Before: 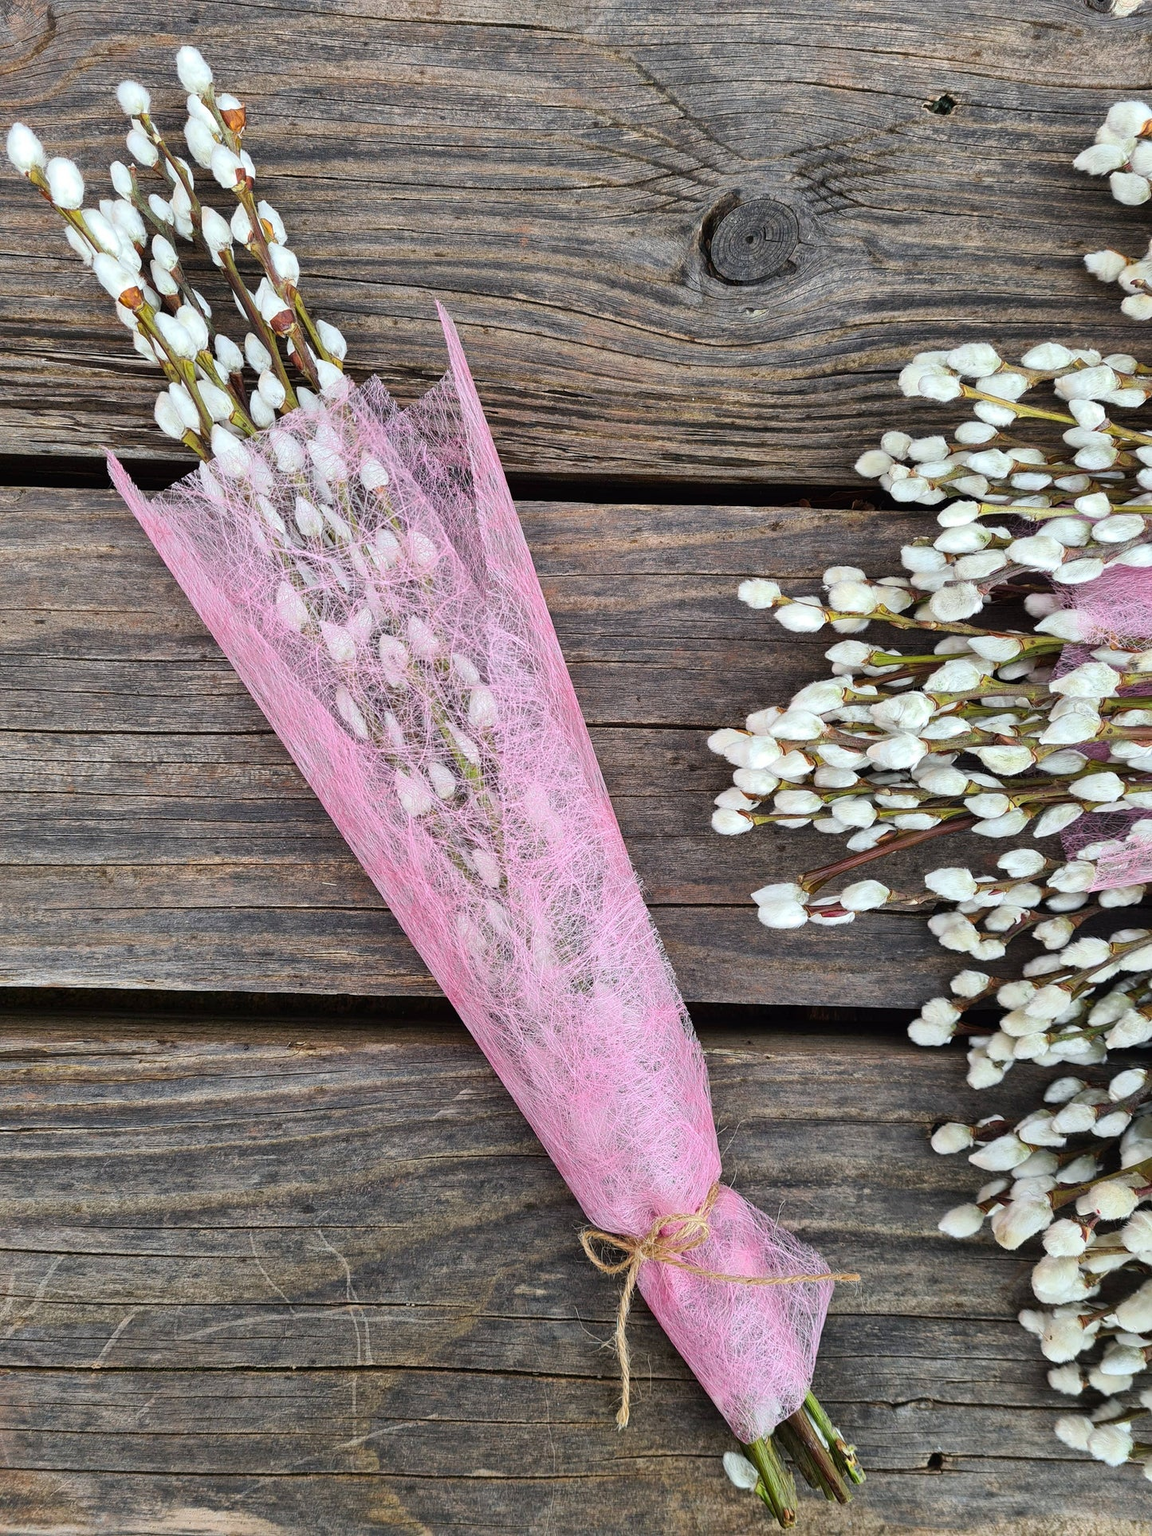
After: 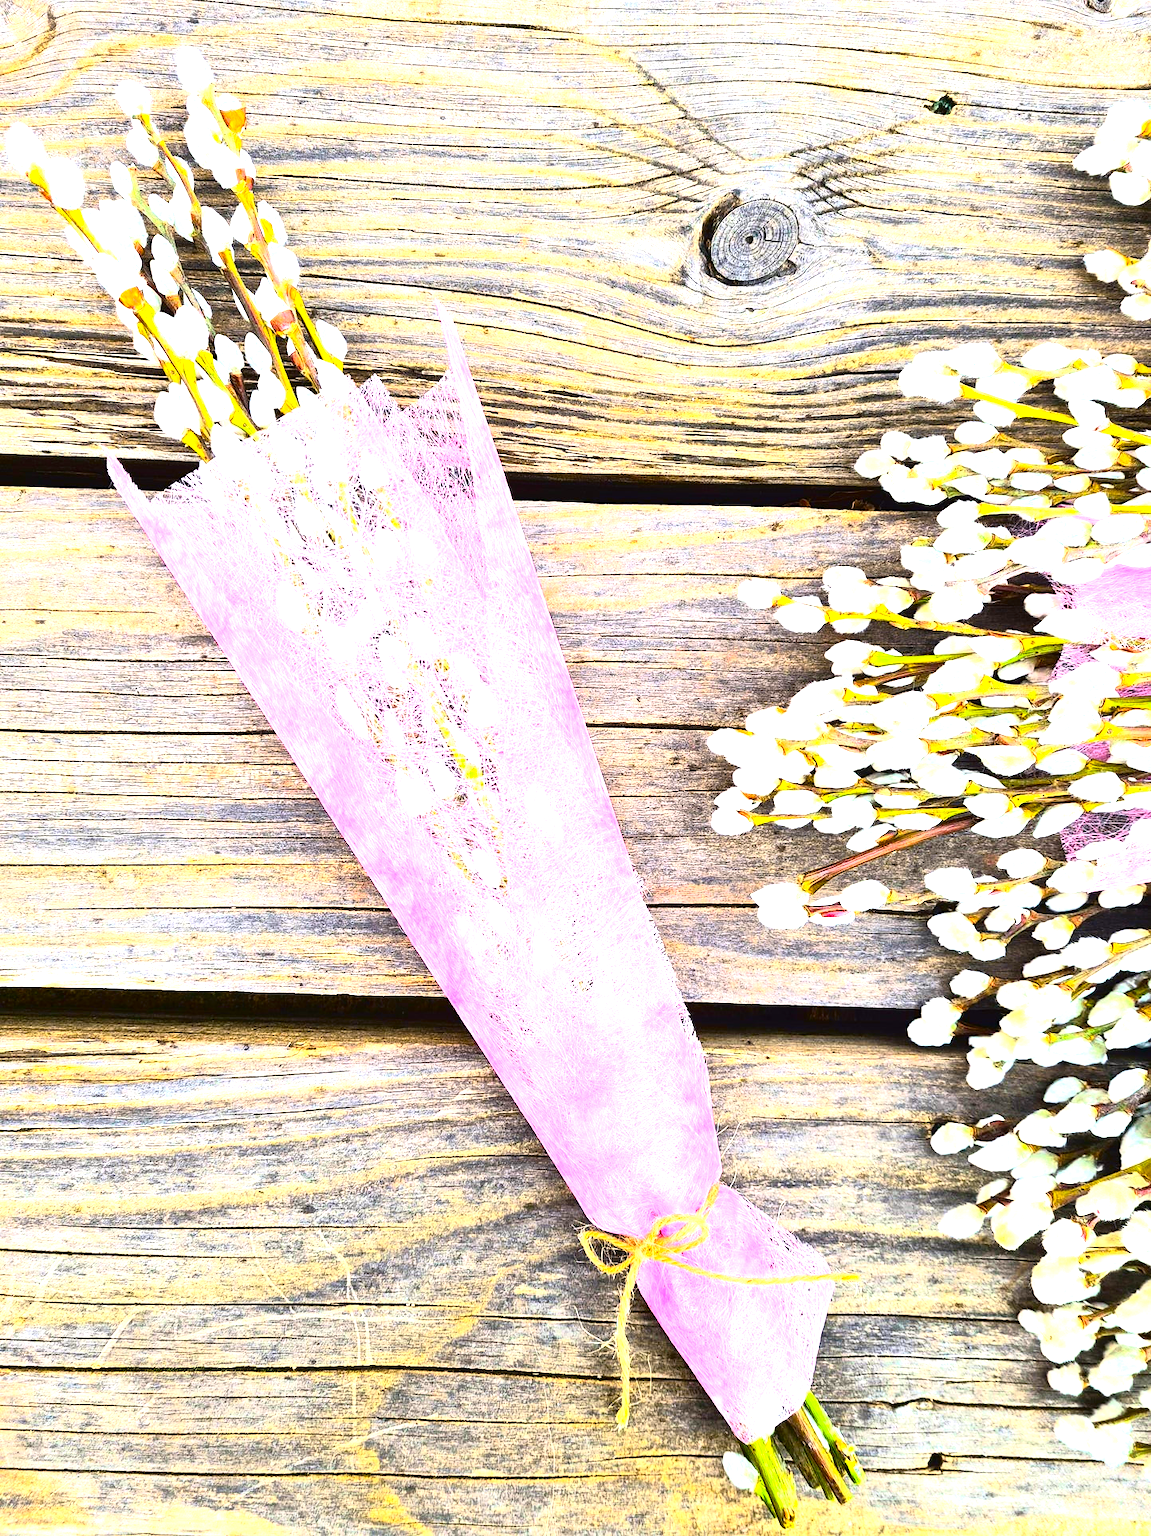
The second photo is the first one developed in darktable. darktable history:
color balance rgb: perceptual saturation grading › global saturation 25%, perceptual brilliance grading › global brilliance 35%, perceptual brilliance grading › highlights 50%, perceptual brilliance grading › mid-tones 60%, perceptual brilliance grading › shadows 35%, global vibrance 20%
tone curve: curves: ch0 [(0, 0.023) (0.113, 0.084) (0.285, 0.301) (0.673, 0.796) (0.845, 0.932) (0.994, 0.971)]; ch1 [(0, 0) (0.456, 0.437) (0.498, 0.5) (0.57, 0.559) (0.631, 0.639) (1, 1)]; ch2 [(0, 0) (0.417, 0.44) (0.46, 0.453) (0.502, 0.507) (0.55, 0.57) (0.67, 0.712) (1, 1)], color space Lab, independent channels, preserve colors none
white balance: emerald 1
